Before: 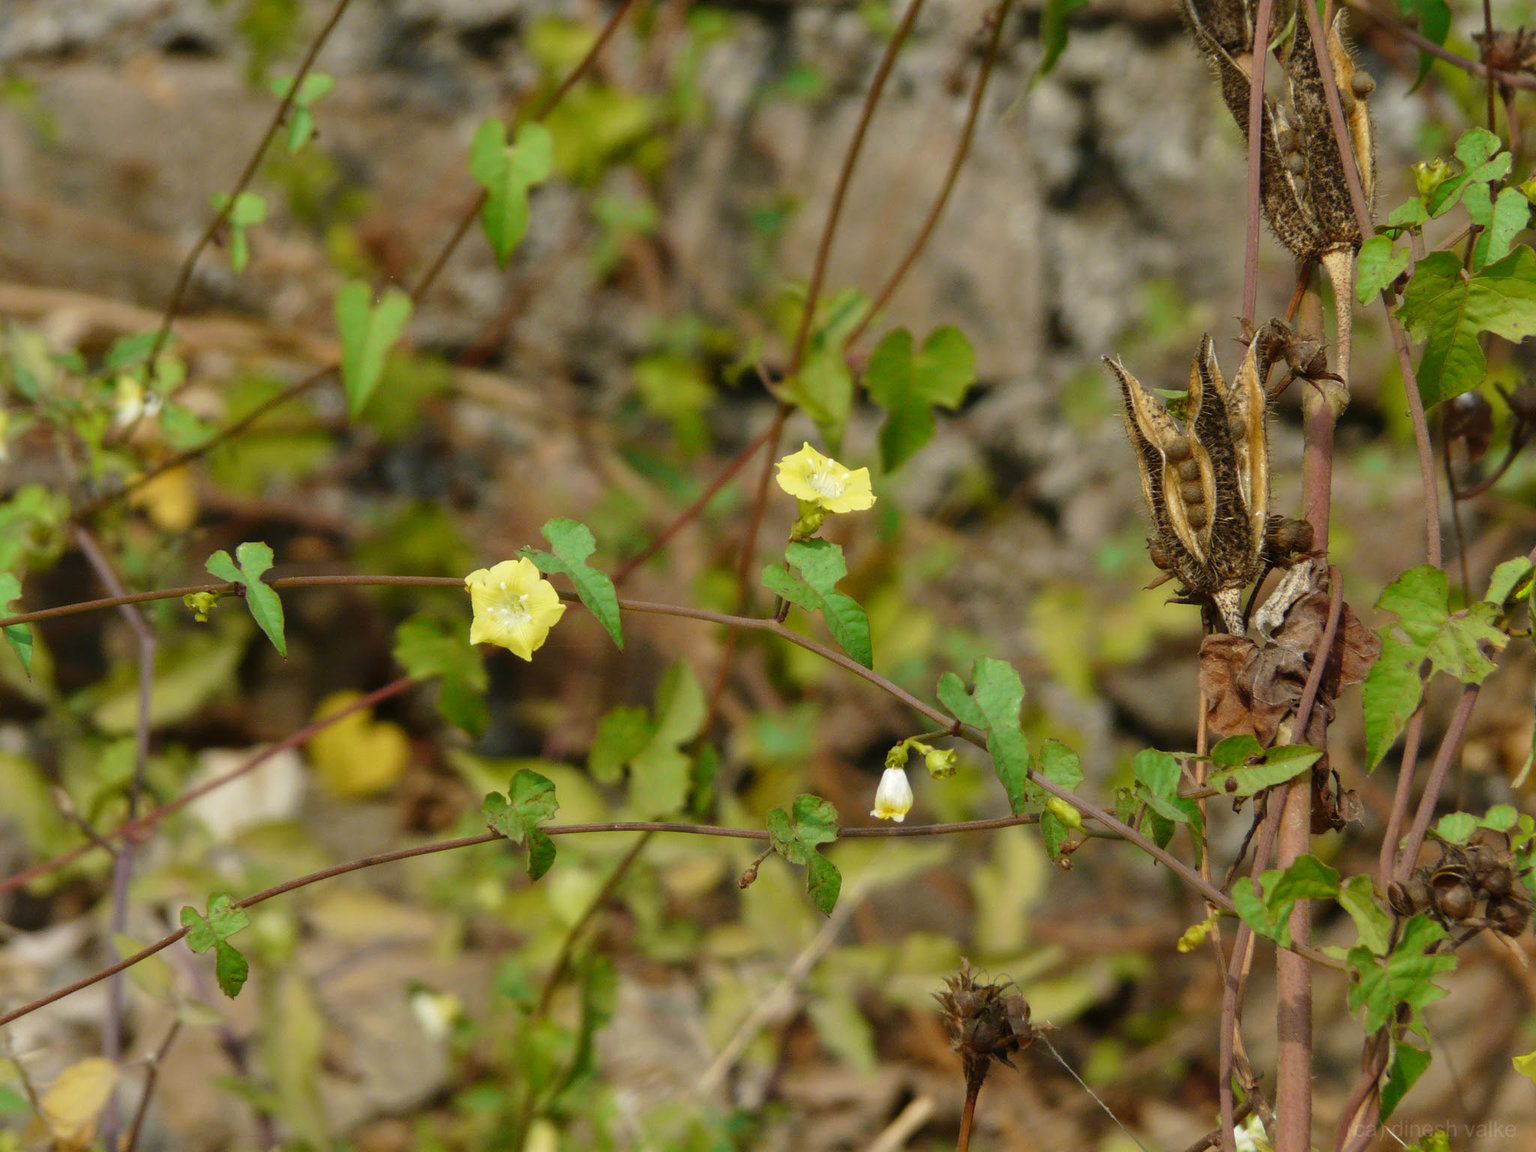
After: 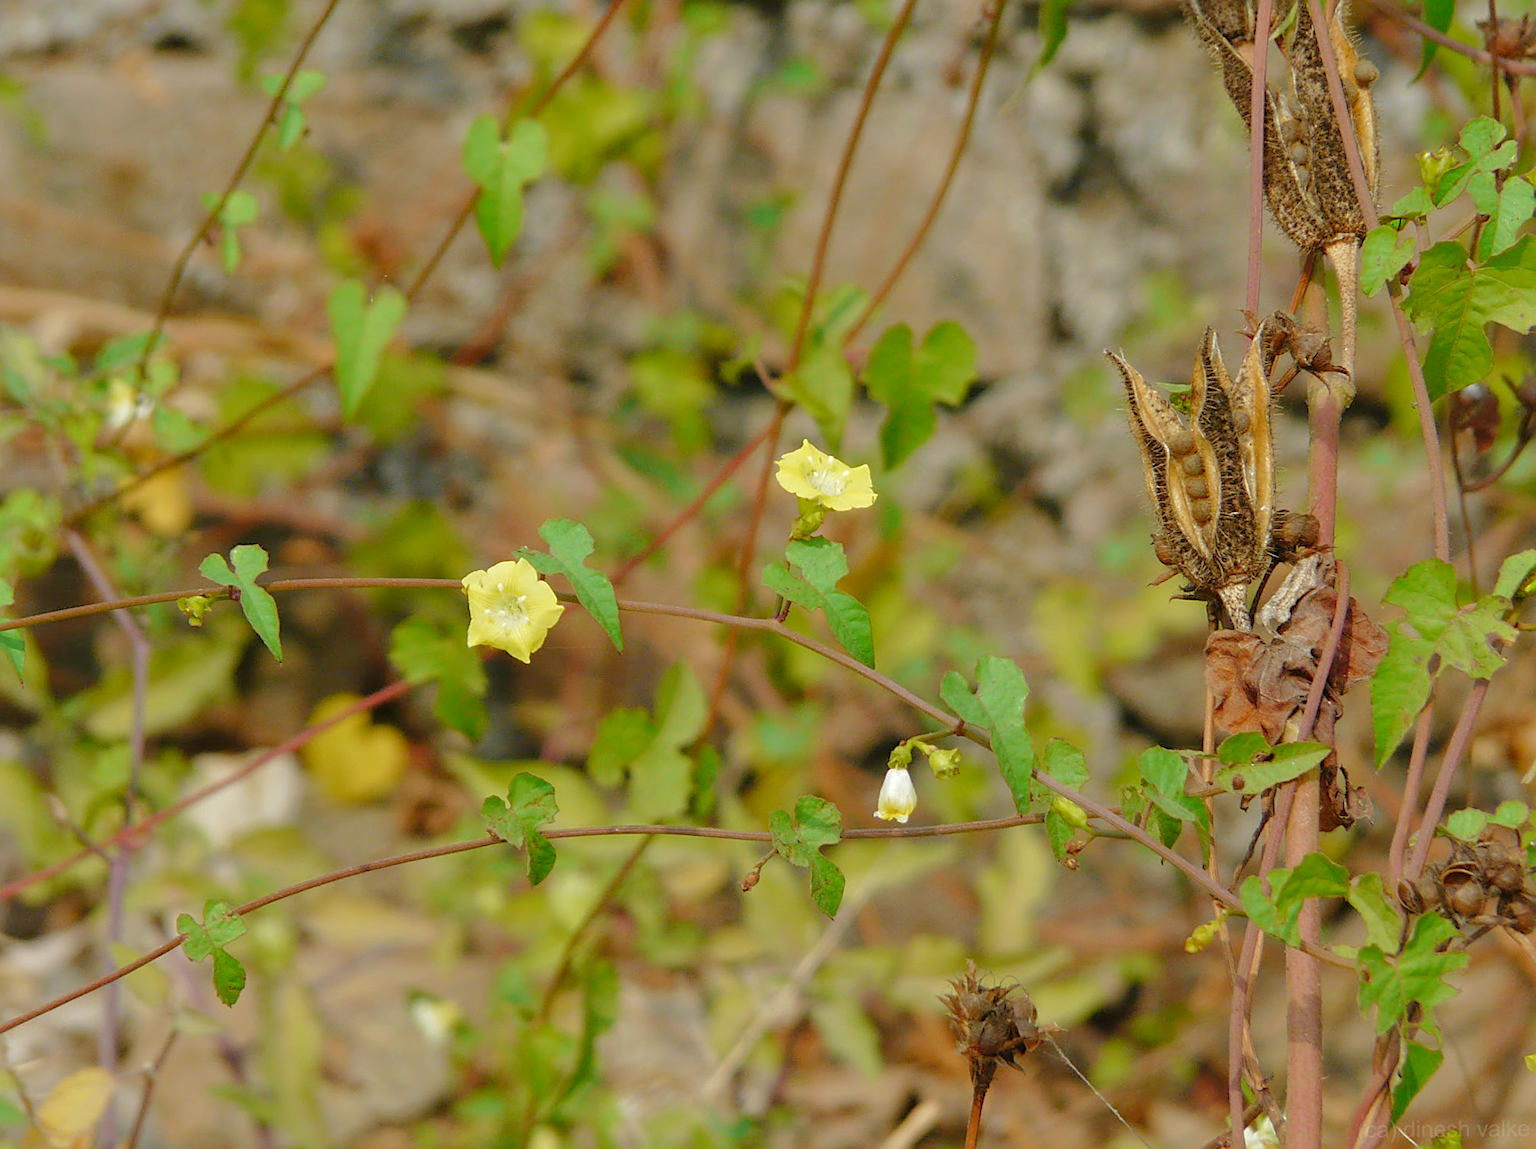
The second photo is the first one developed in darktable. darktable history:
sharpen: on, module defaults
rotate and perspective: rotation -0.45°, automatic cropping original format, crop left 0.008, crop right 0.992, crop top 0.012, crop bottom 0.988
tone curve: curves: ch0 [(0, 0) (0.004, 0.008) (0.077, 0.156) (0.169, 0.29) (0.774, 0.774) (1, 1)], color space Lab, linked channels, preserve colors none
